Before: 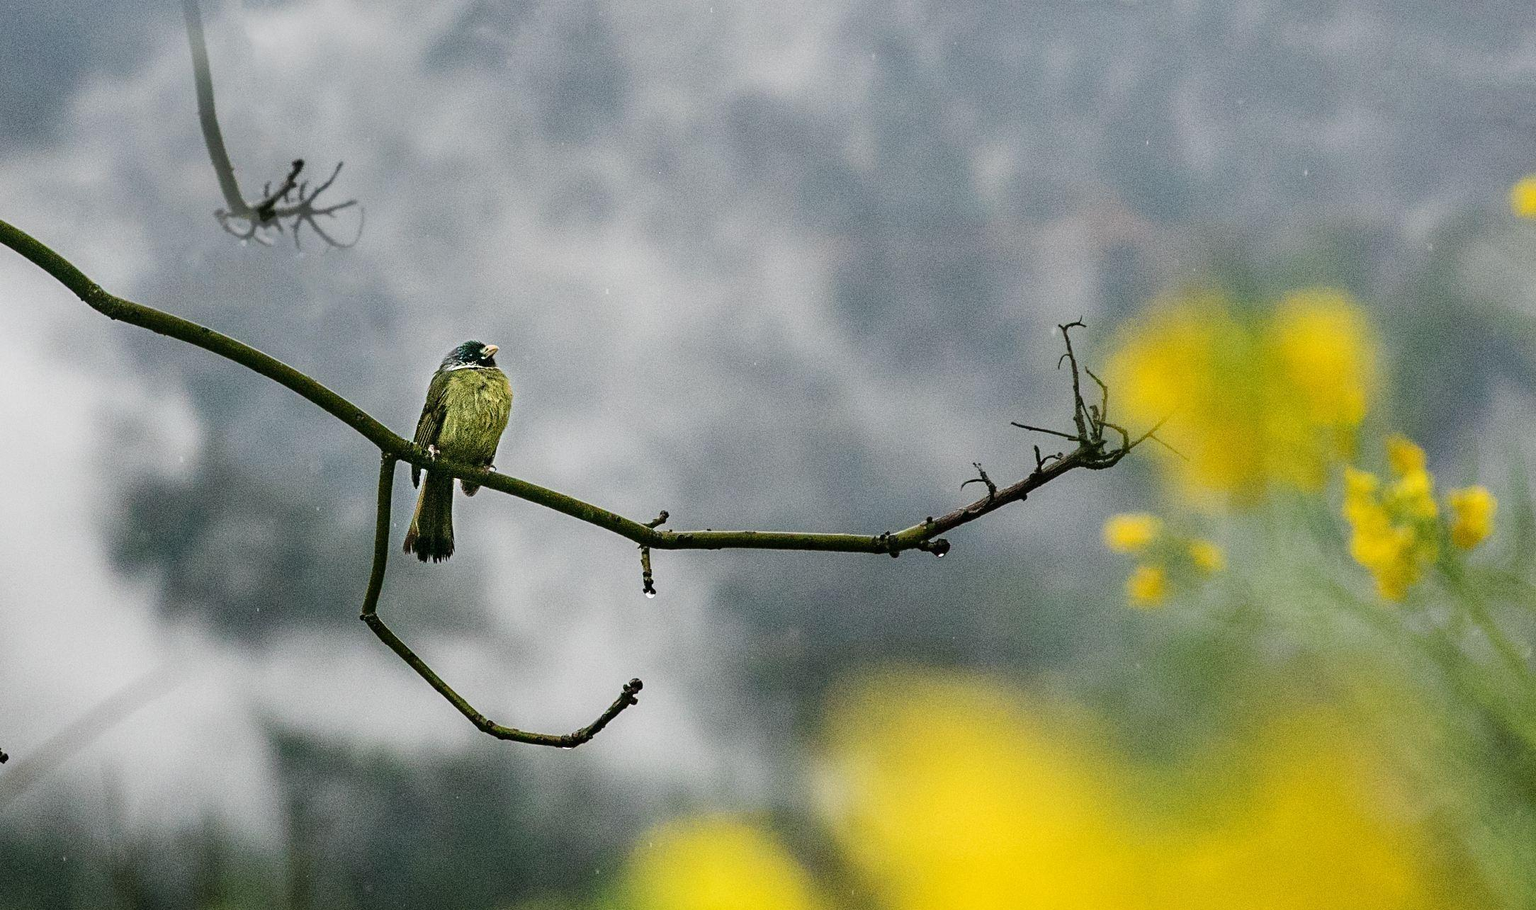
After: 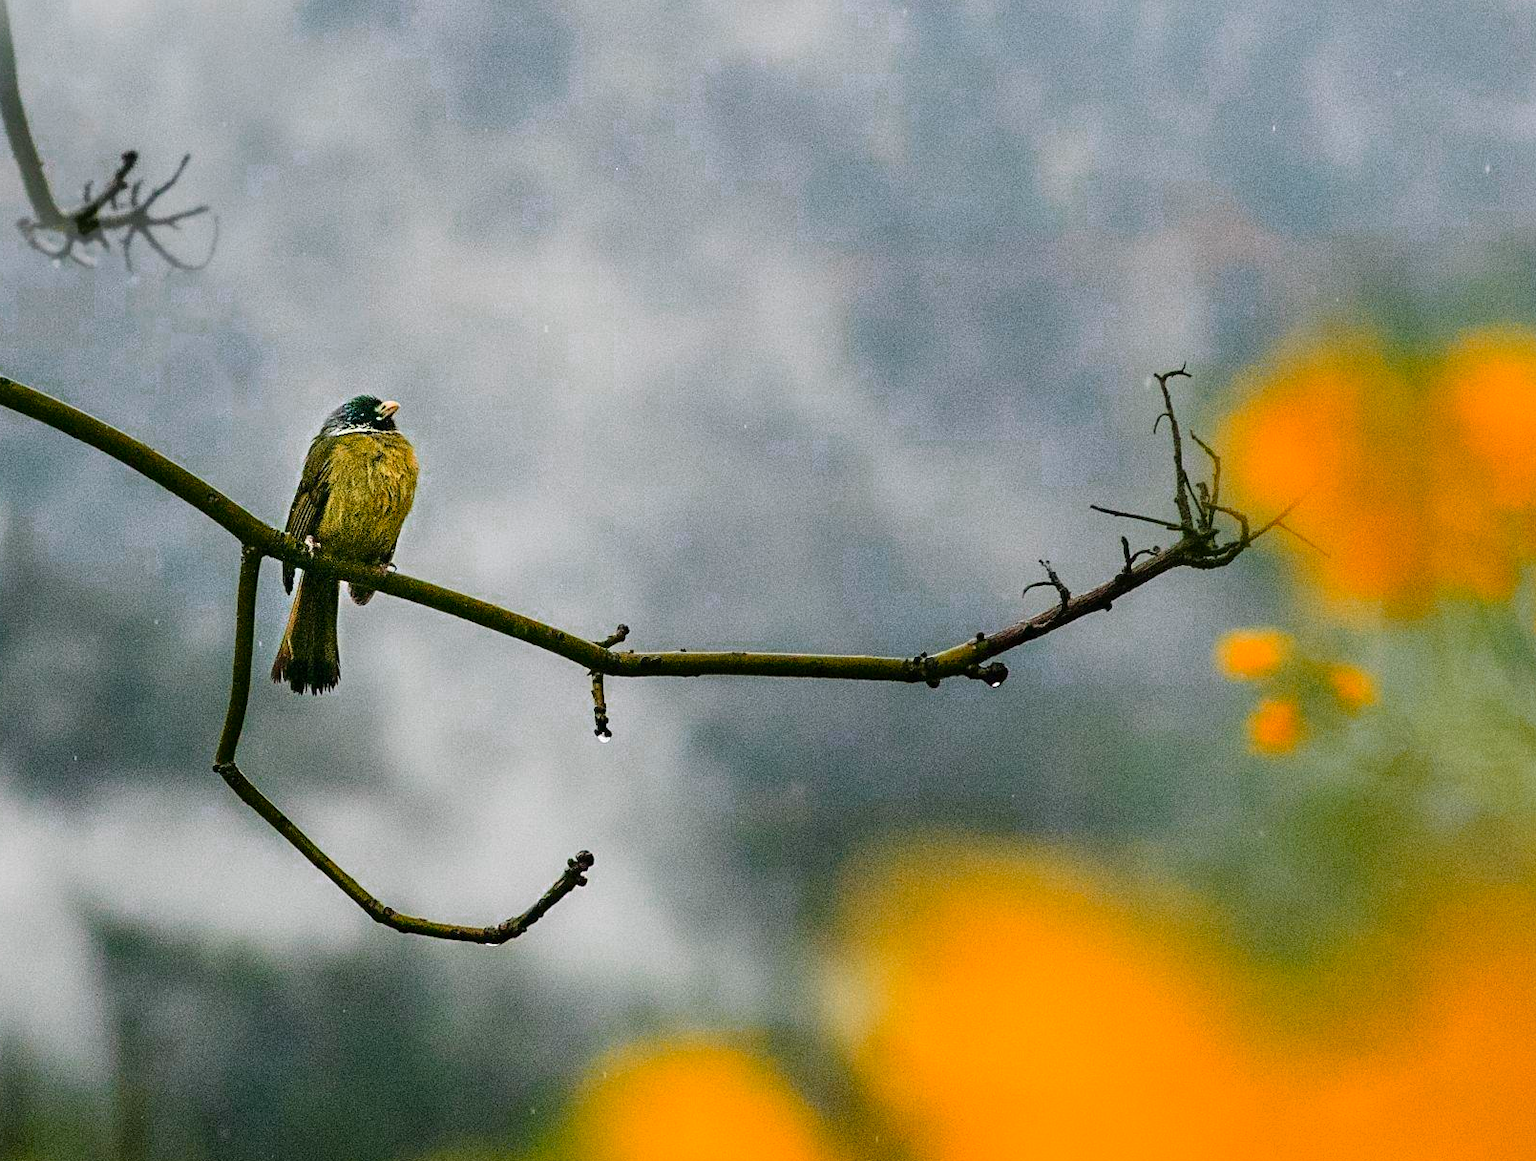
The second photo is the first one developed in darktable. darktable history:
color zones: curves: ch0 [(0.473, 0.374) (0.742, 0.784)]; ch1 [(0.354, 0.737) (0.742, 0.705)]; ch2 [(0.318, 0.421) (0.758, 0.532)]
crop and rotate: left 13.15%, top 5.251%, right 12.609%
